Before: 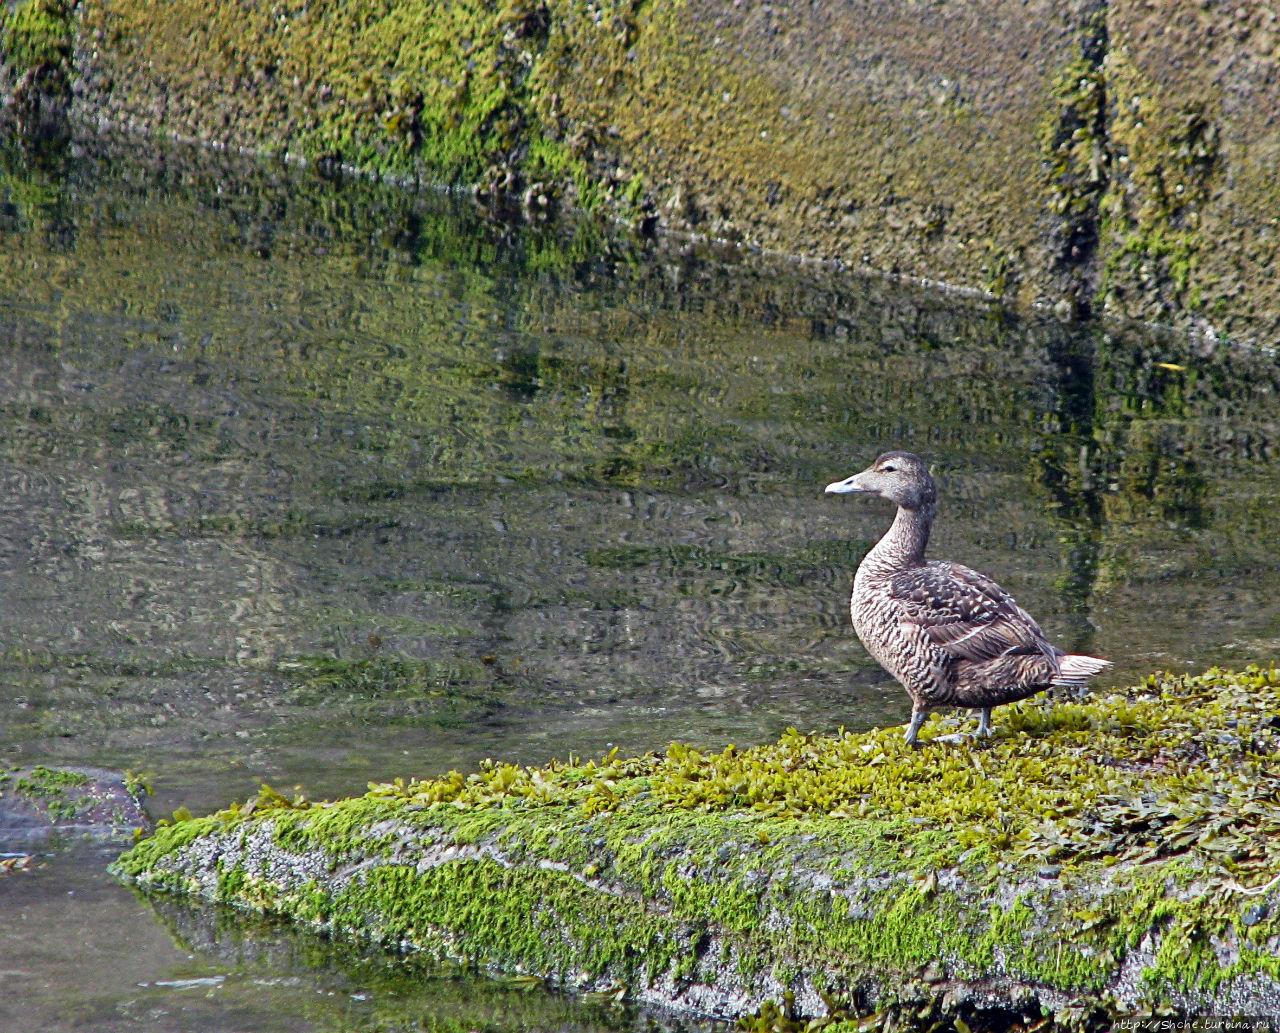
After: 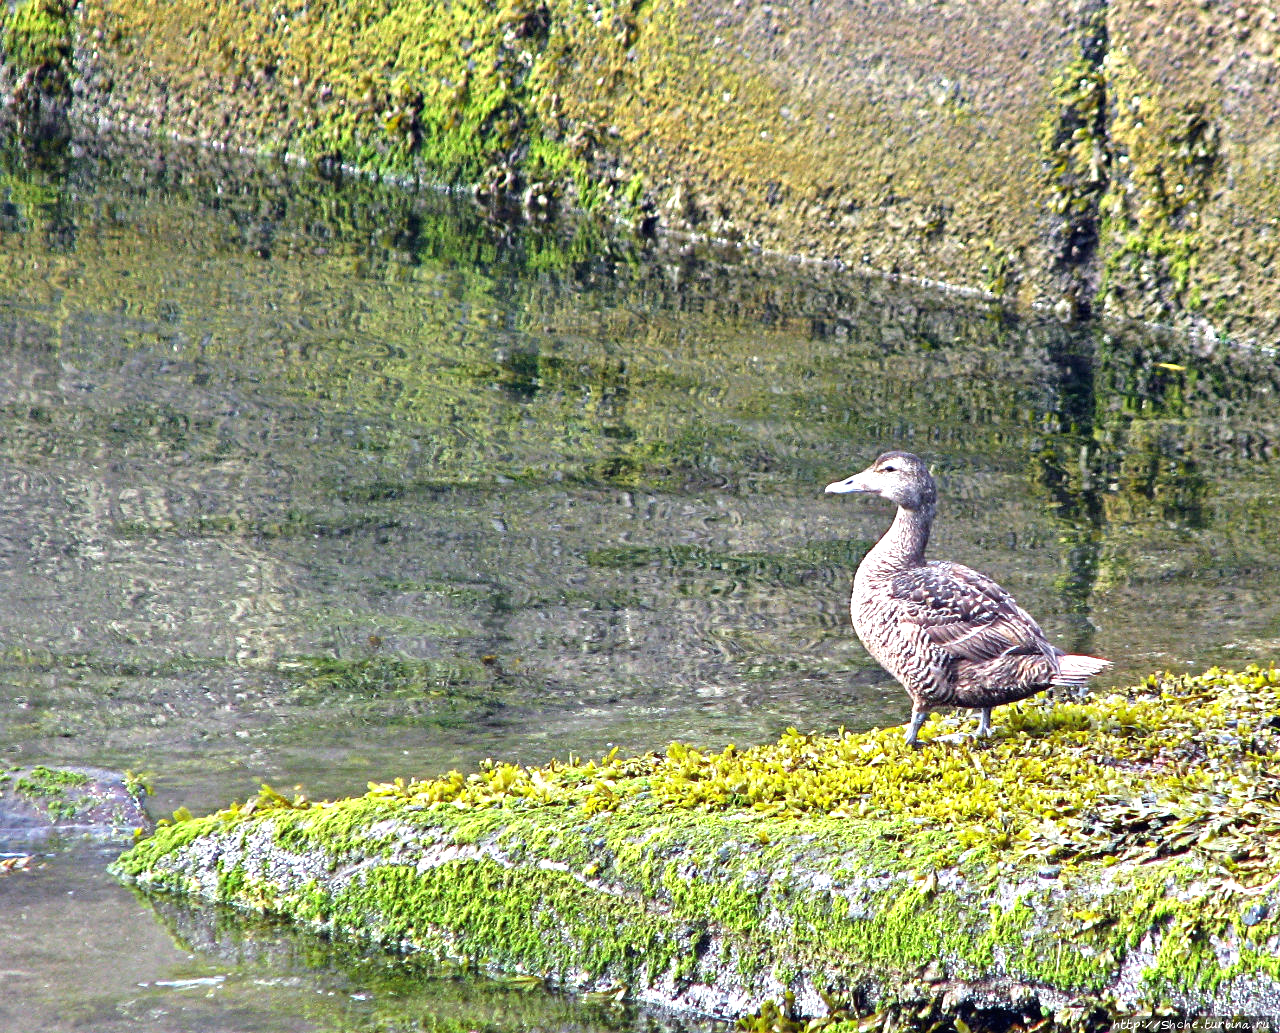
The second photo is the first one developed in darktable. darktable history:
exposure: black level correction 0, exposure 1.016 EV, compensate highlight preservation false
